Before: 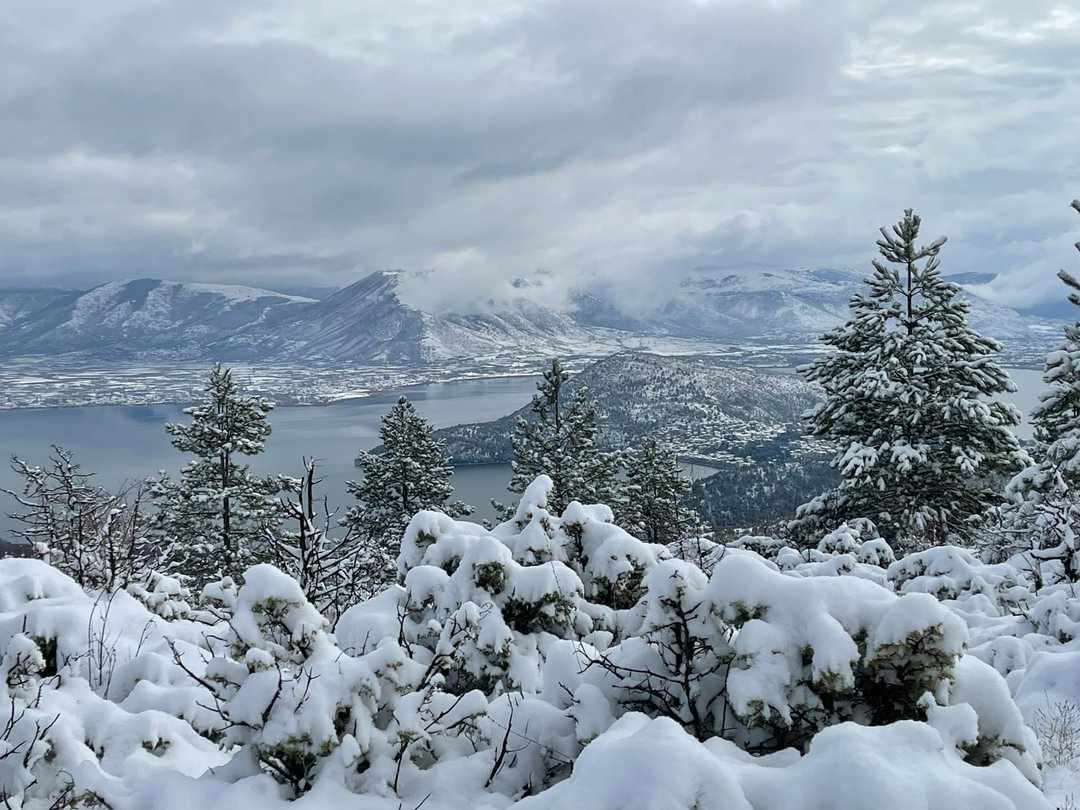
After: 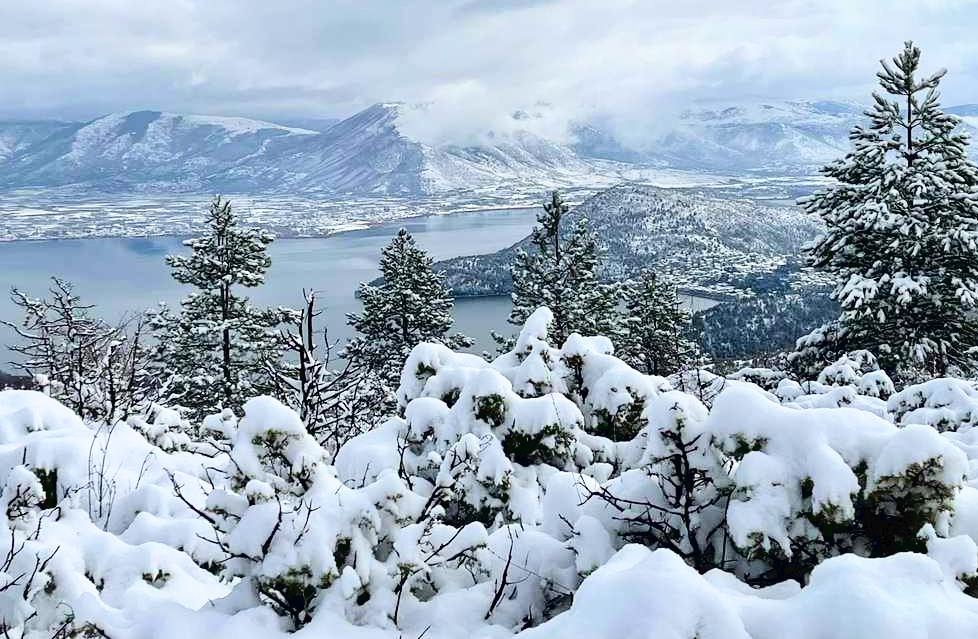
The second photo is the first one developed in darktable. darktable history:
exposure: exposure 0.153 EV, compensate exposure bias true, compensate highlight preservation false
filmic rgb: black relative exposure -12.88 EV, white relative exposure 2.8 EV, target black luminance 0%, hardness 8.62, latitude 71.12%, contrast 1.136, shadows ↔ highlights balance -0.46%, preserve chrominance no, color science v4 (2020)
crop: top 20.846%, right 9.411%, bottom 0.247%
tone curve: curves: ch0 [(0, 0.023) (0.087, 0.065) (0.184, 0.168) (0.45, 0.54) (0.57, 0.683) (0.722, 0.825) (0.877, 0.948) (1, 1)]; ch1 [(0, 0) (0.388, 0.369) (0.44, 0.44) (0.489, 0.481) (0.534, 0.528) (0.657, 0.655) (1, 1)]; ch2 [(0, 0) (0.353, 0.317) (0.408, 0.427) (0.472, 0.46) (0.5, 0.488) (0.537, 0.518) (0.576, 0.592) (0.625, 0.631) (1, 1)]
